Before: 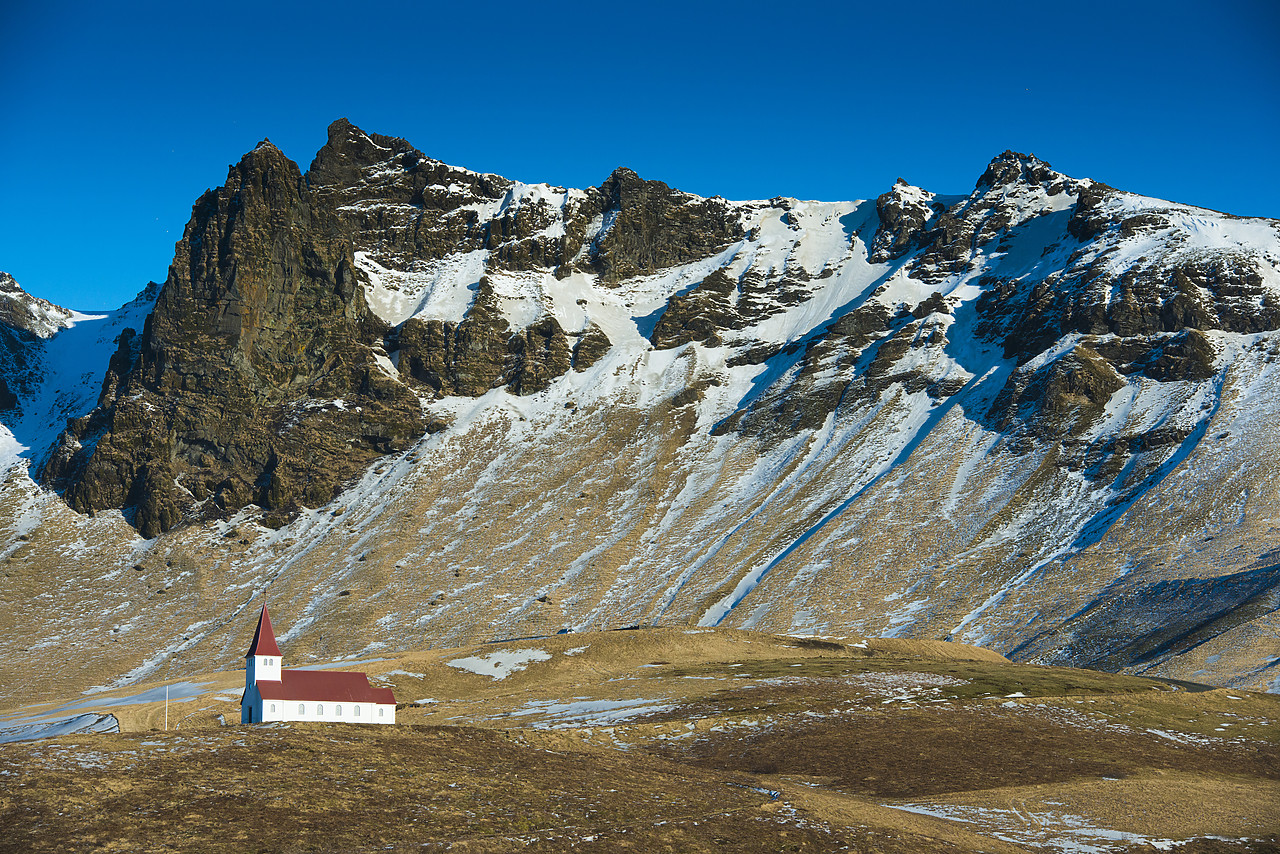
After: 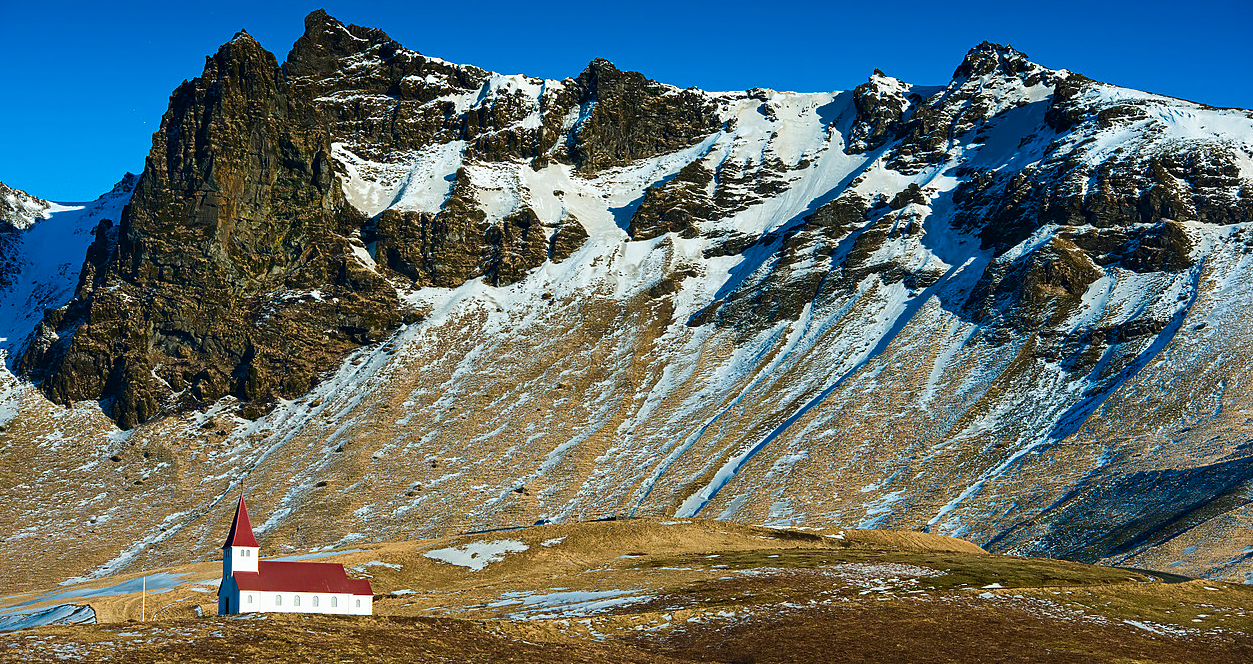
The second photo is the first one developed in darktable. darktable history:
exposure: compensate exposure bias true, compensate highlight preservation false
contrast equalizer: octaves 7, y [[0.502, 0.505, 0.512, 0.529, 0.564, 0.588], [0.5 ×6], [0.502, 0.505, 0.512, 0.529, 0.564, 0.588], [0, 0.001, 0.001, 0.004, 0.008, 0.011], [0, 0.001, 0.001, 0.004, 0.008, 0.011]]
contrast brightness saturation: contrast 0.133, brightness -0.057, saturation 0.153
crop and rotate: left 1.854%, top 12.848%, right 0.252%, bottom 9.388%
